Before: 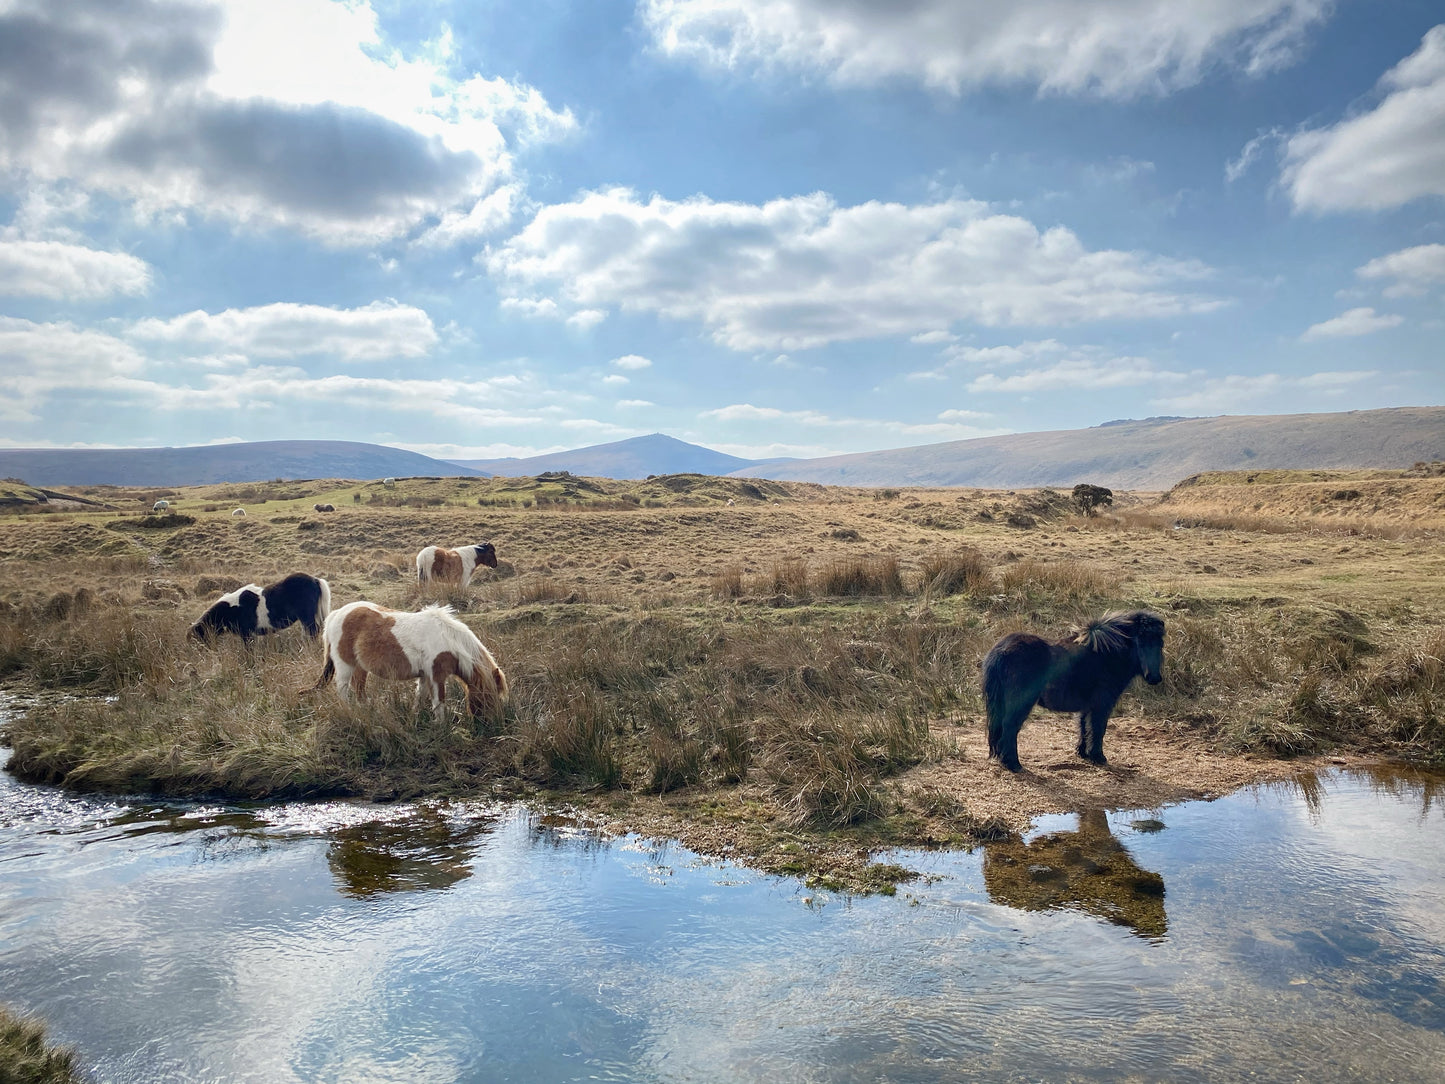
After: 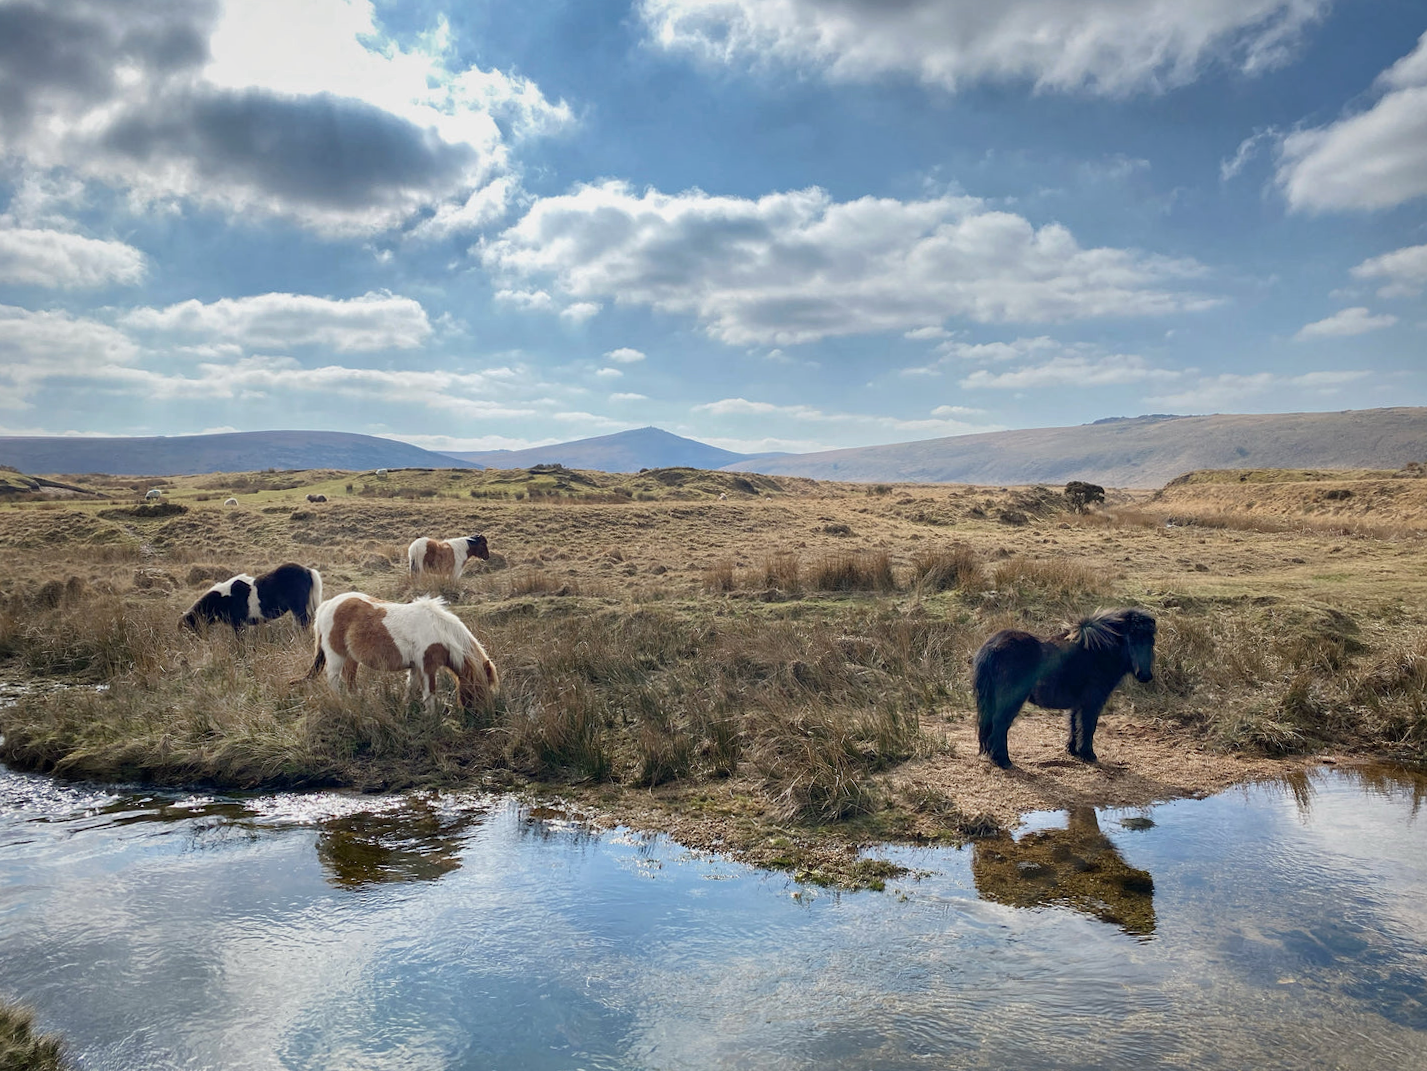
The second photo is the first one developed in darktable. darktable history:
shadows and highlights: shadows 60.45, soften with gaussian
exposure: black level correction 0.001, exposure -0.122 EV, compensate highlight preservation false
crop and rotate: angle -0.514°
